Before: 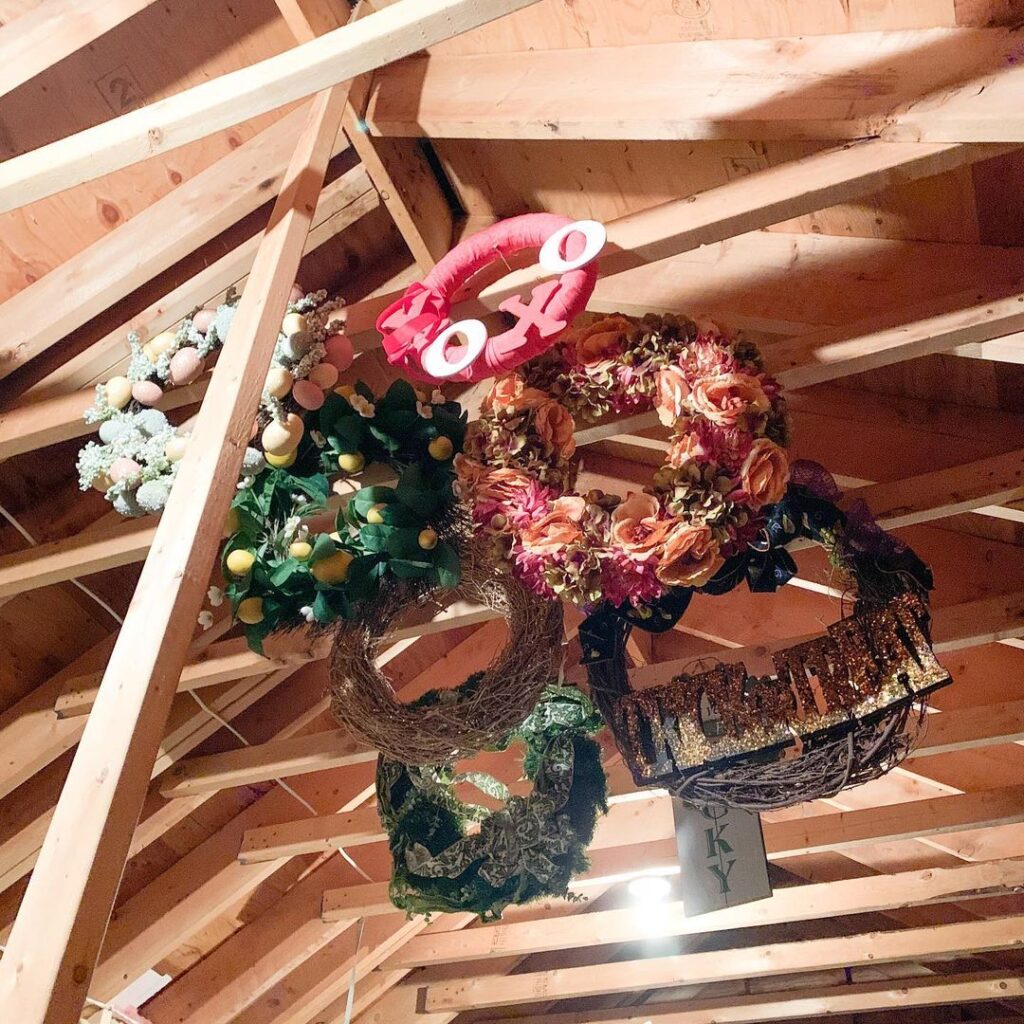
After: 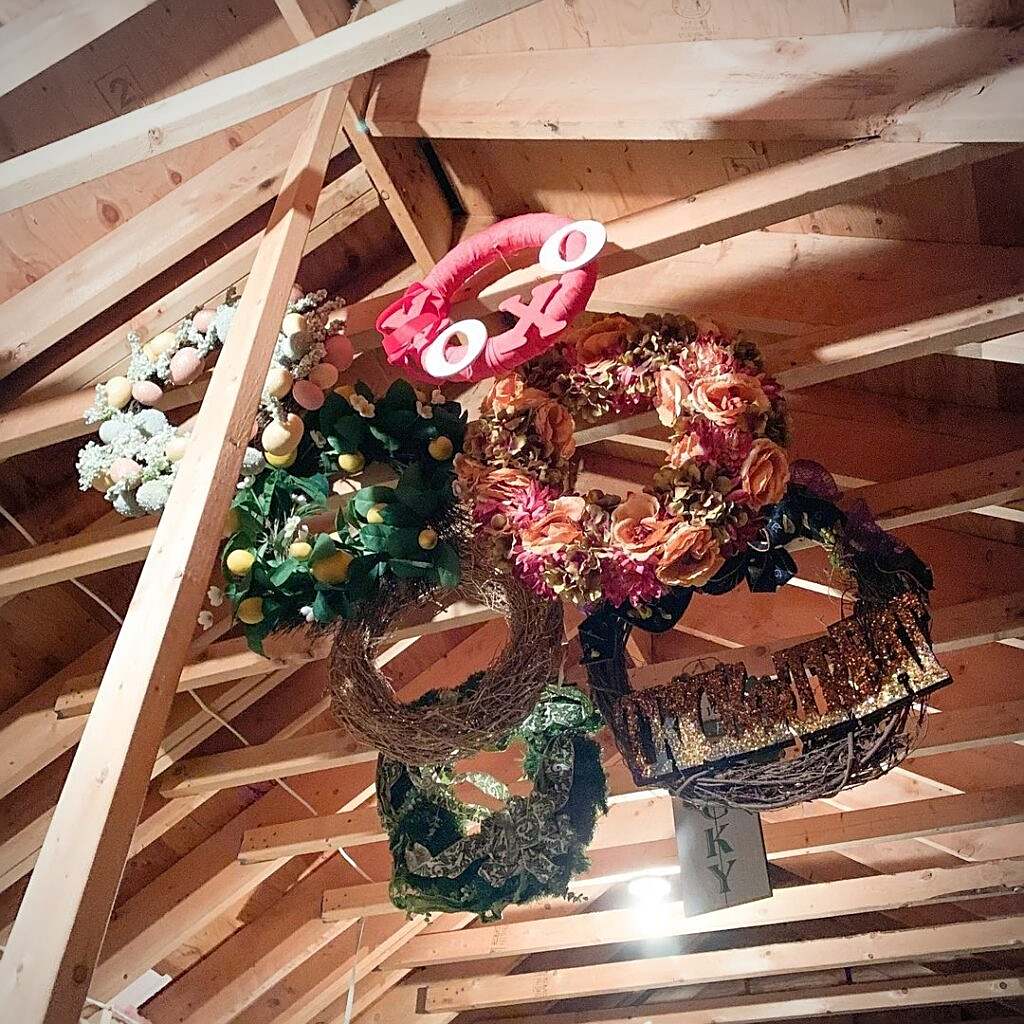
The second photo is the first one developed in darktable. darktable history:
sharpen: on, module defaults
vignetting: fall-off radius 61.23%, center (-0.036, 0.141), unbound false
